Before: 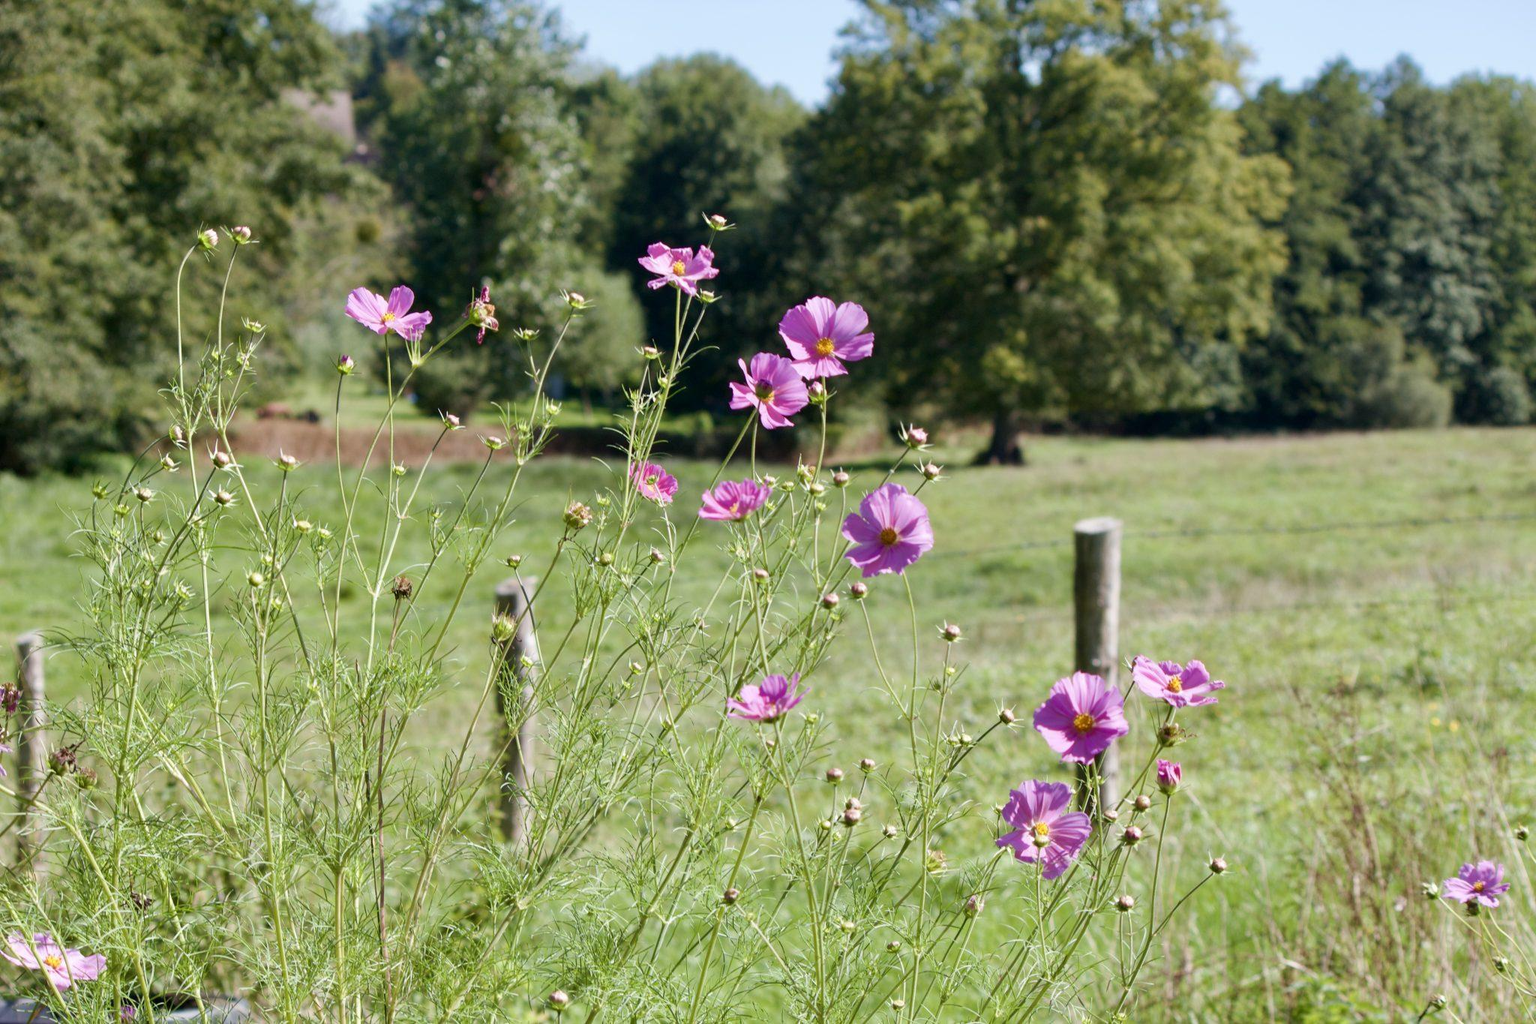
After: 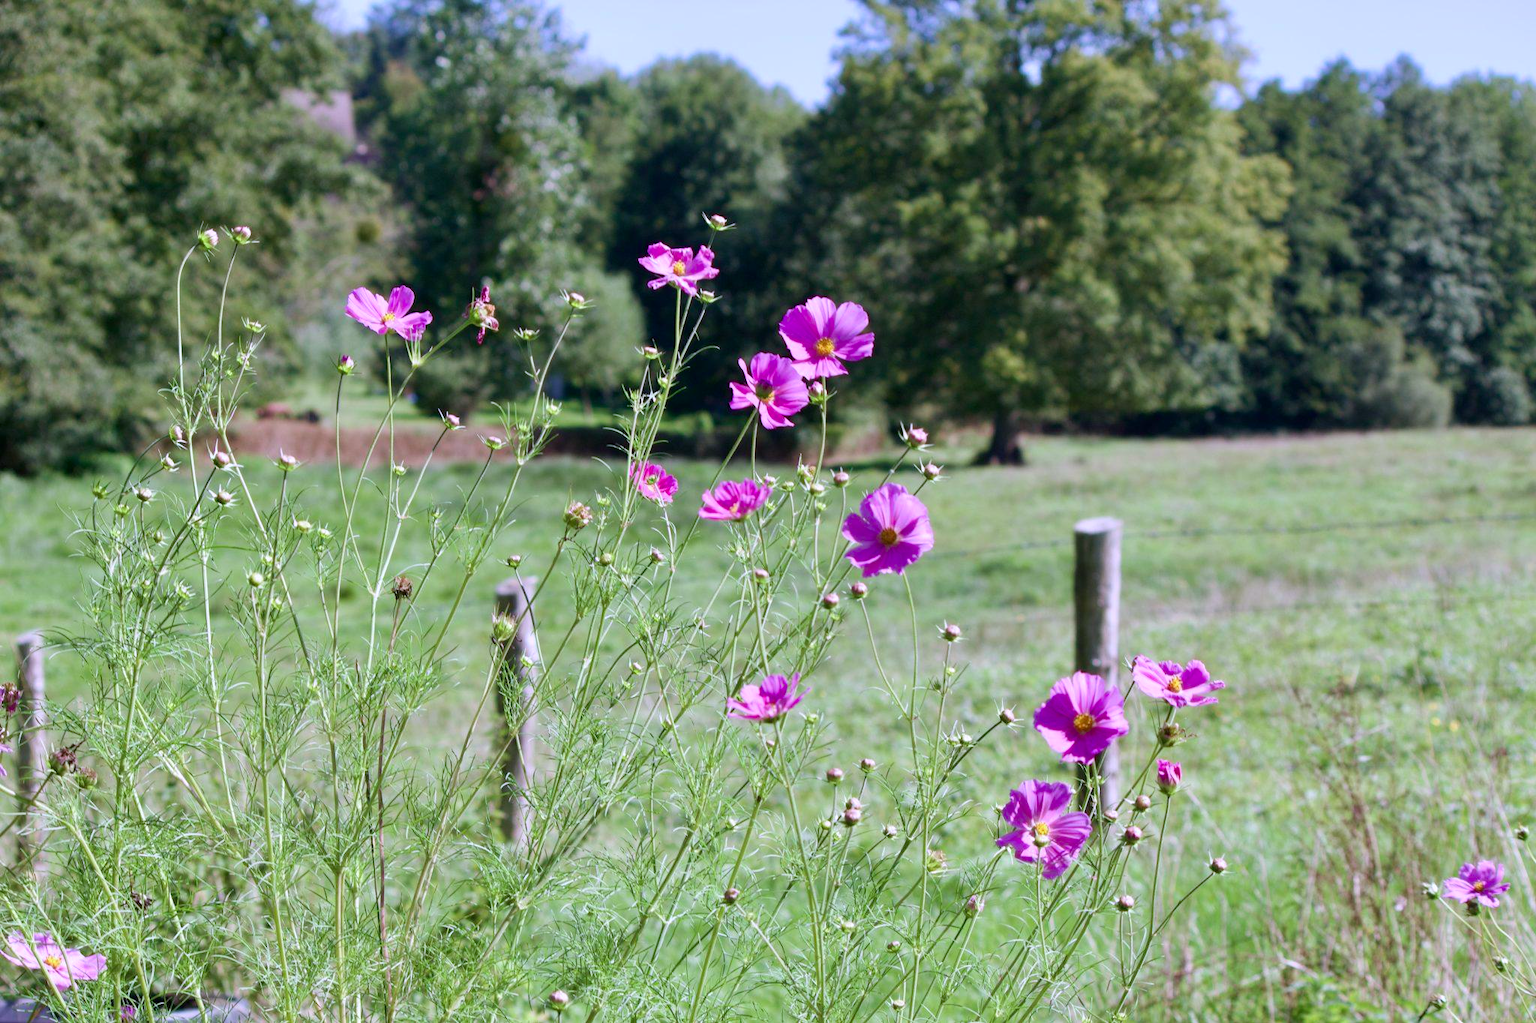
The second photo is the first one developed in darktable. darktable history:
color calibration: output R [0.948, 0.091, -0.04, 0], output G [-0.3, 1.384, -0.085, 0], output B [-0.108, 0.061, 1.08, 0], illuminant custom, x 0.367, y 0.392, temperature 4432.45 K
